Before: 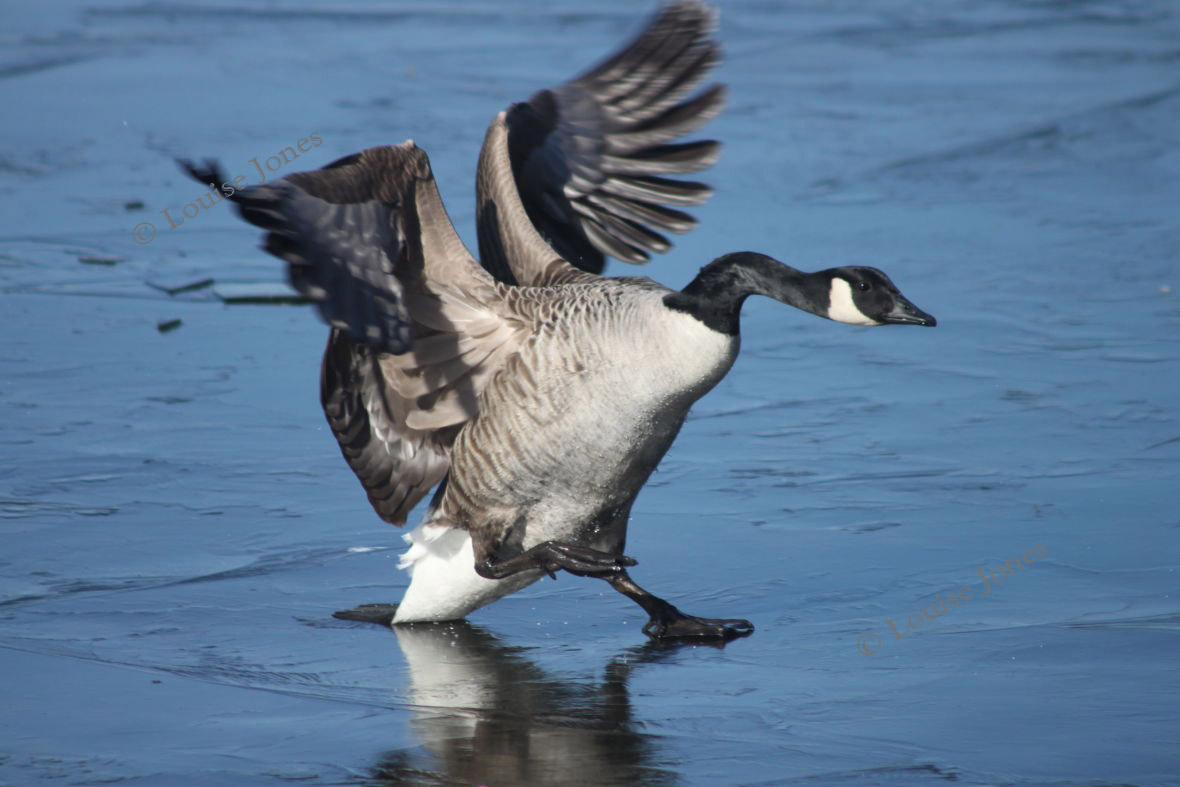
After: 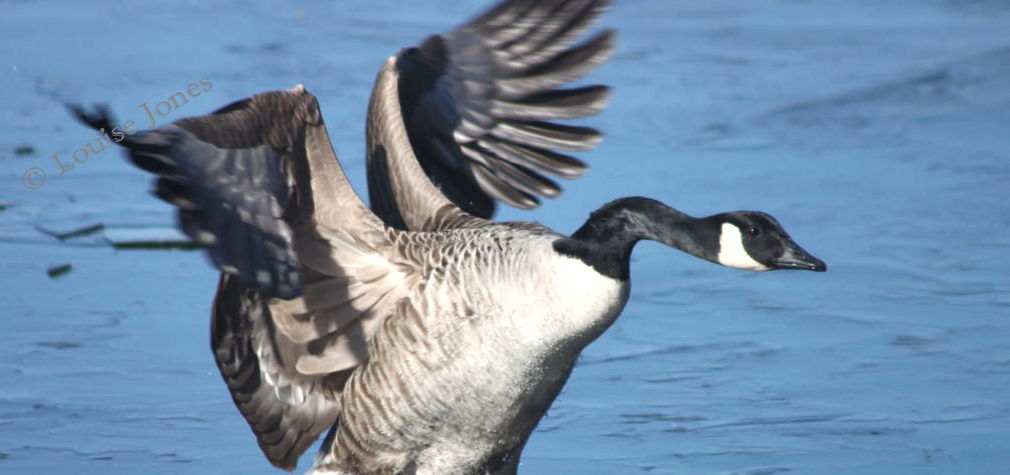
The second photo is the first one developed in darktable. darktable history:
crop and rotate: left 9.345%, top 7.22%, right 4.982%, bottom 32.331%
exposure: black level correction 0, exposure 0.5 EV, compensate highlight preservation false
shadows and highlights: soften with gaussian
